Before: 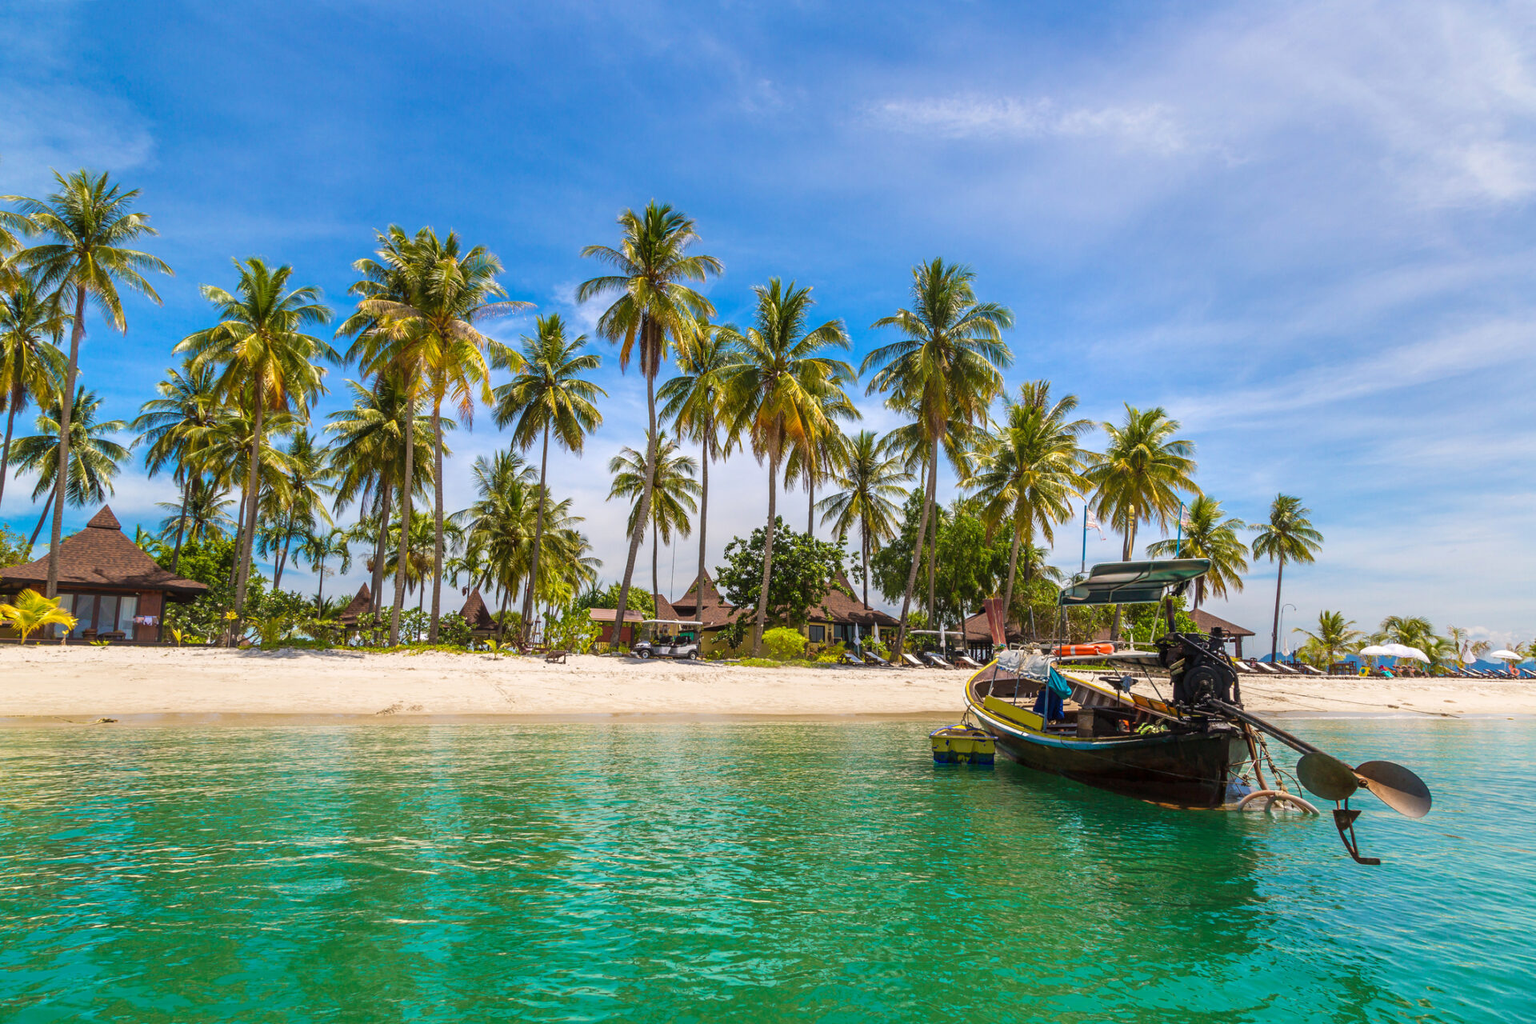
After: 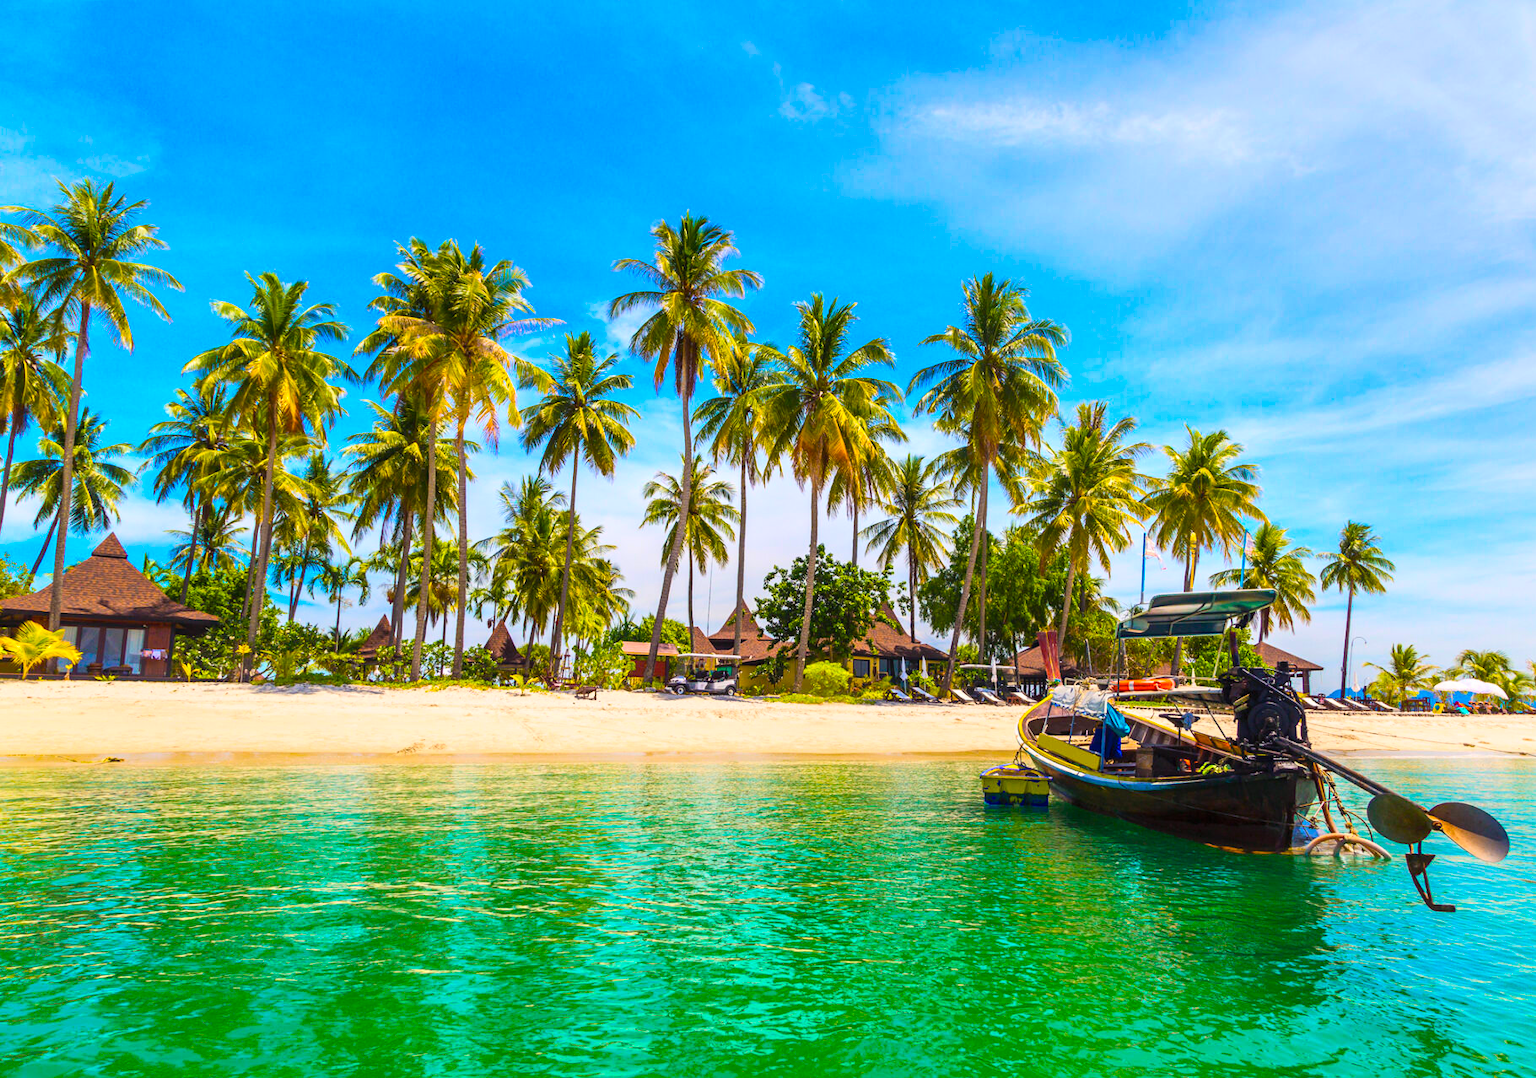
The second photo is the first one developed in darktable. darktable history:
contrast brightness saturation: contrast 0.205, brightness 0.168, saturation 0.227
color balance rgb: shadows lift › luminance -21.37%, shadows lift › chroma 6.58%, shadows lift › hue 269.73°, linear chroma grading › shadows 10.609%, linear chroma grading › highlights 10.518%, linear chroma grading › global chroma 14.368%, linear chroma grading › mid-tones 14.781%, perceptual saturation grading › global saturation 18.269%
crop and rotate: left 0%, right 5.148%
